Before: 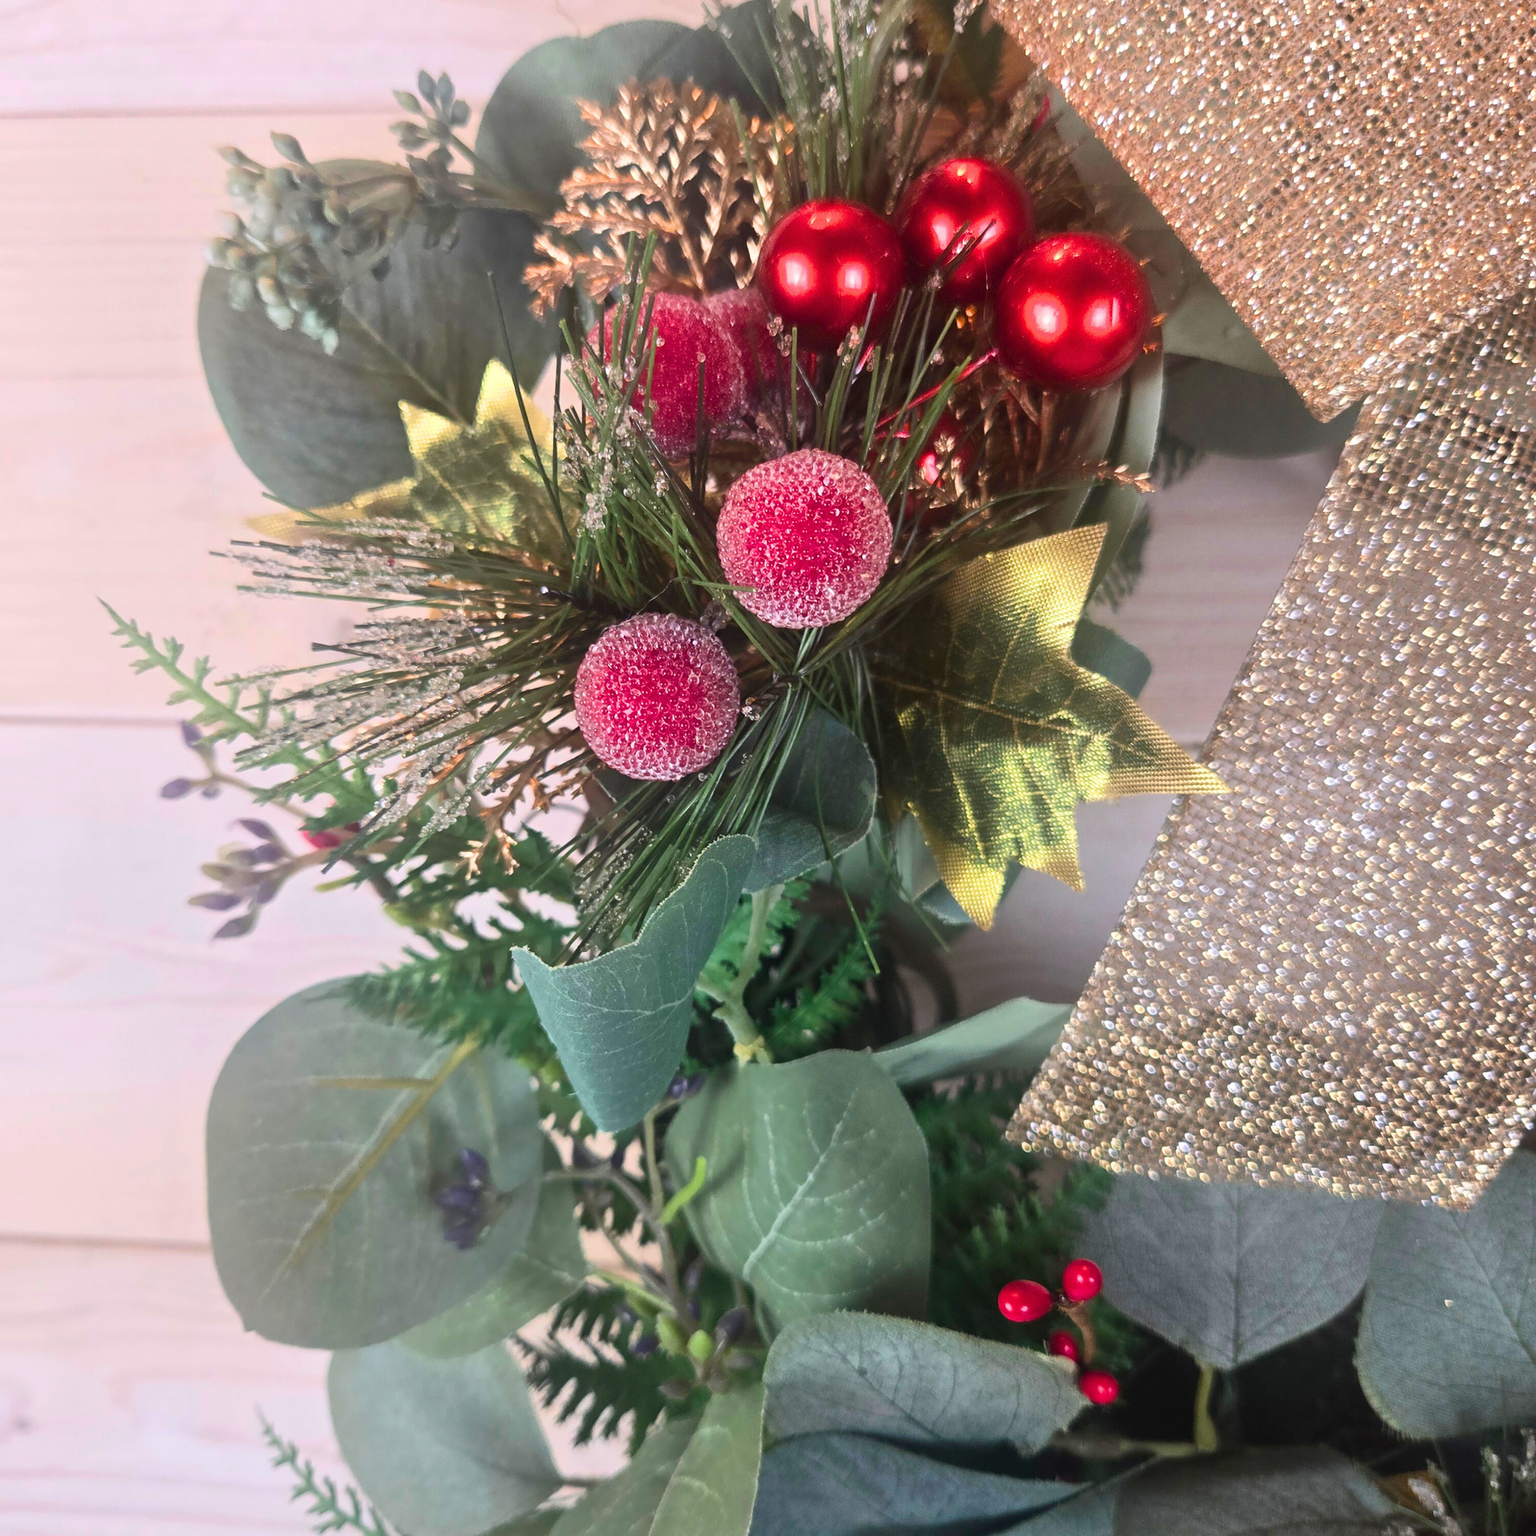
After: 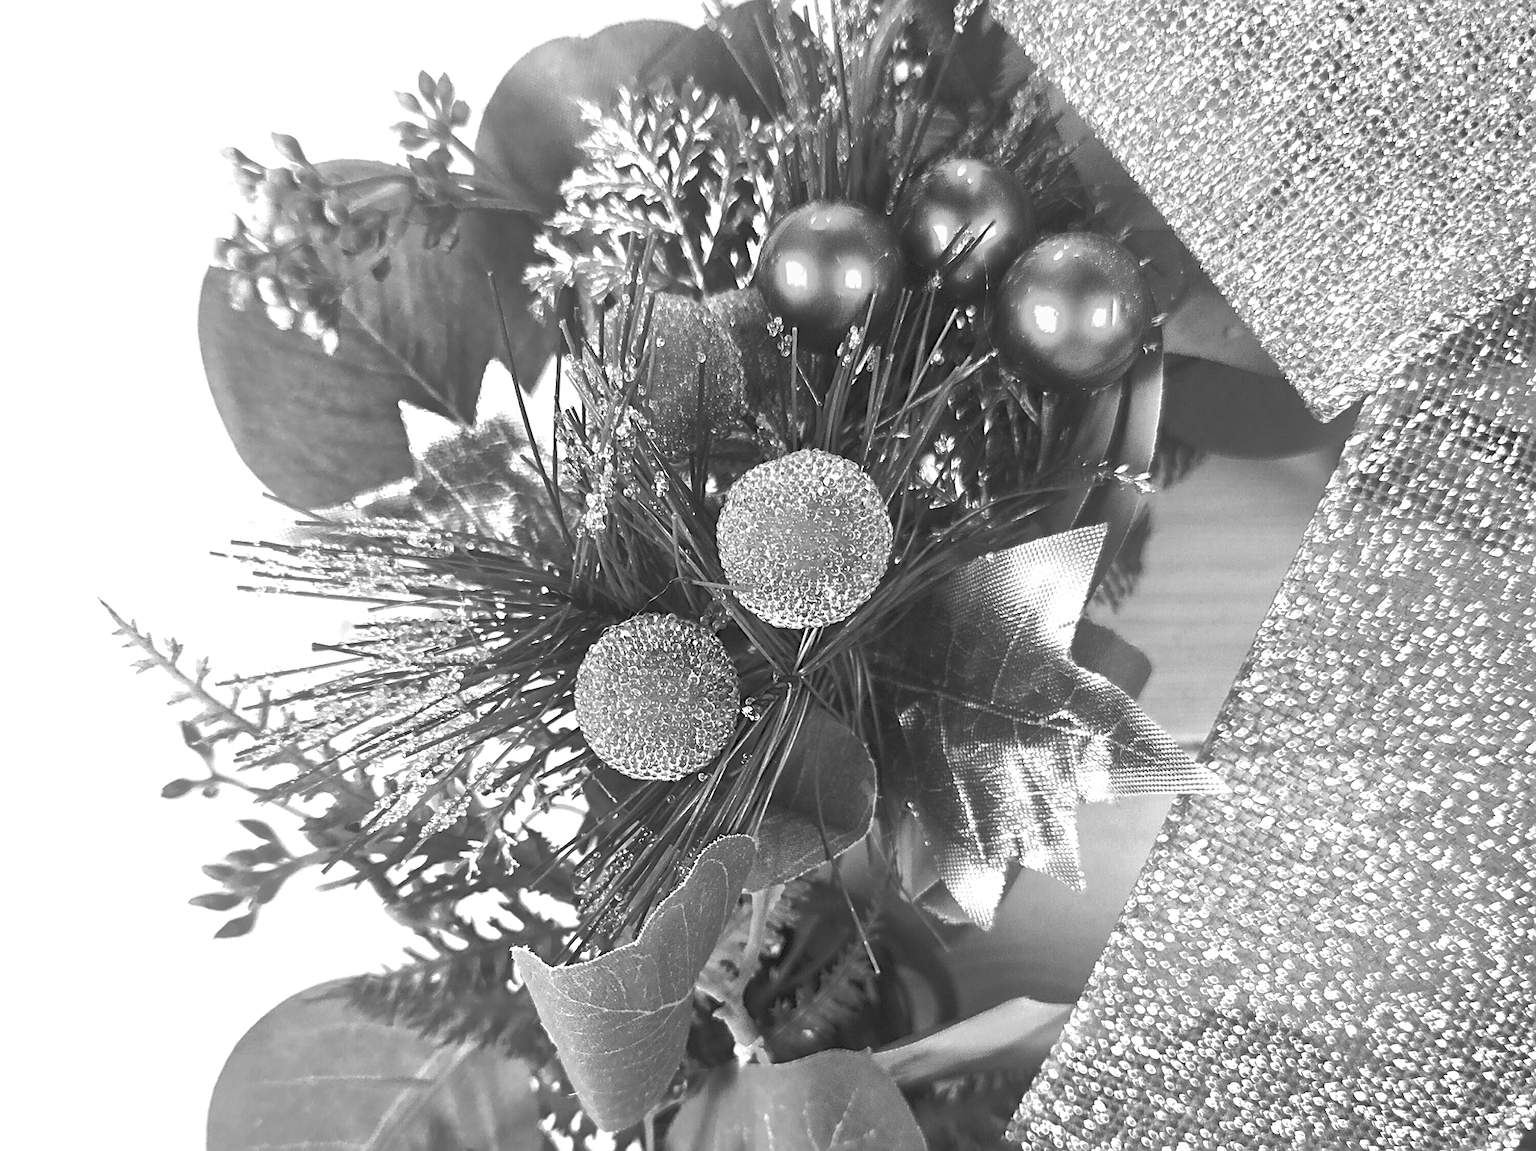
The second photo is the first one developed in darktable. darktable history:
tone equalizer: -8 EV -0.75 EV, -7 EV -0.7 EV, -6 EV -0.6 EV, -5 EV -0.4 EV, -3 EV 0.4 EV, -2 EV 0.6 EV, -1 EV 0.7 EV, +0 EV 0.75 EV, edges refinement/feathering 500, mask exposure compensation -1.57 EV, preserve details no
monochrome: on, module defaults
rgb curve: curves: ch0 [(0, 0) (0.072, 0.166) (0.217, 0.293) (0.414, 0.42) (1, 1)], compensate middle gray true, preserve colors basic power
shadows and highlights: on, module defaults
crop: bottom 24.988%
sharpen: on, module defaults
color correction: saturation 0.57
white balance: red 1.188, blue 1.11
